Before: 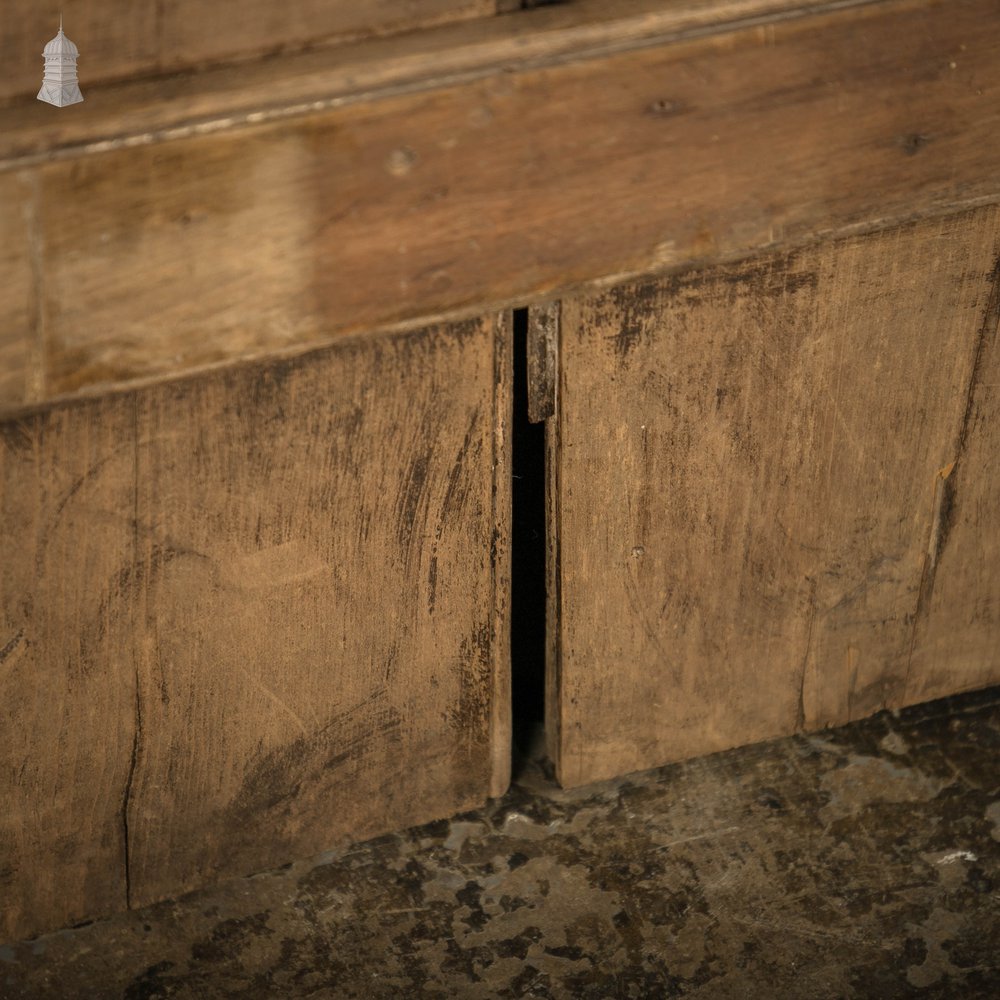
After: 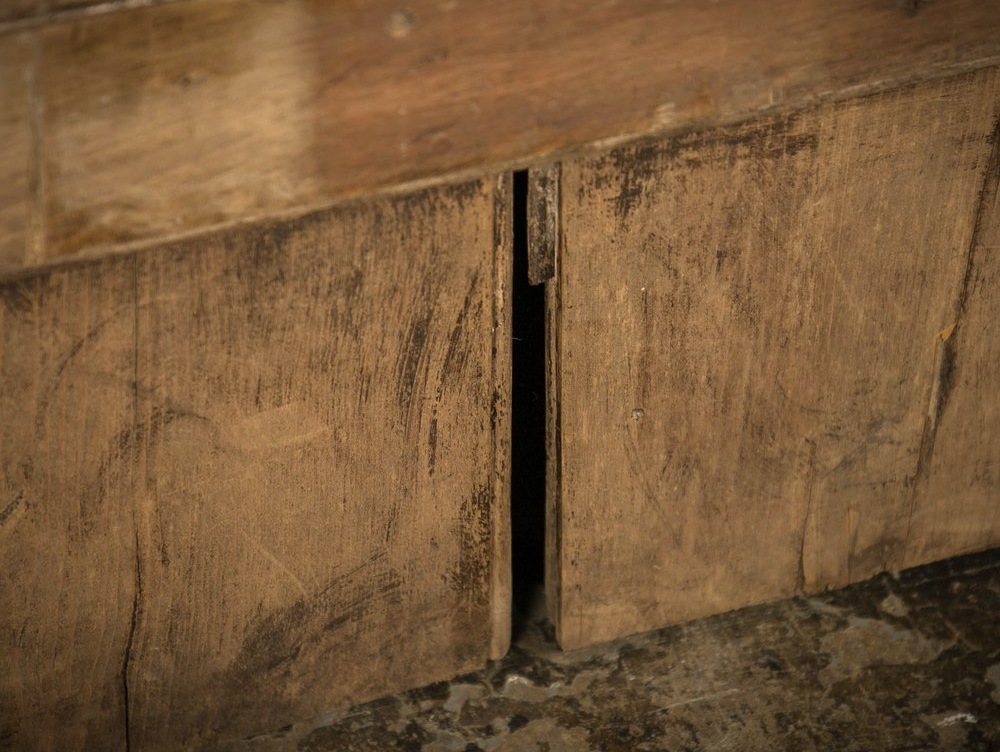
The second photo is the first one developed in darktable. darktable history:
vignetting: fall-off start 100.92%, brightness -0.6, saturation -0.002, width/height ratio 1.308
crop: top 13.849%, bottom 10.921%
